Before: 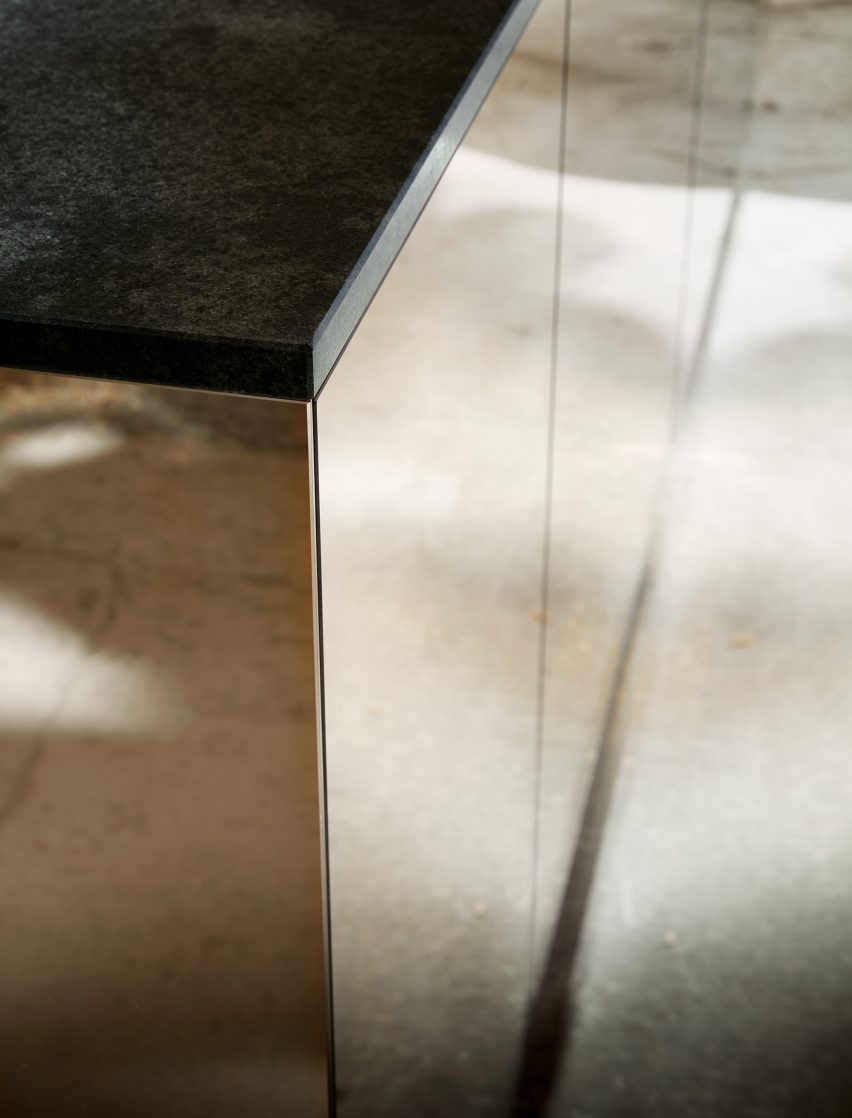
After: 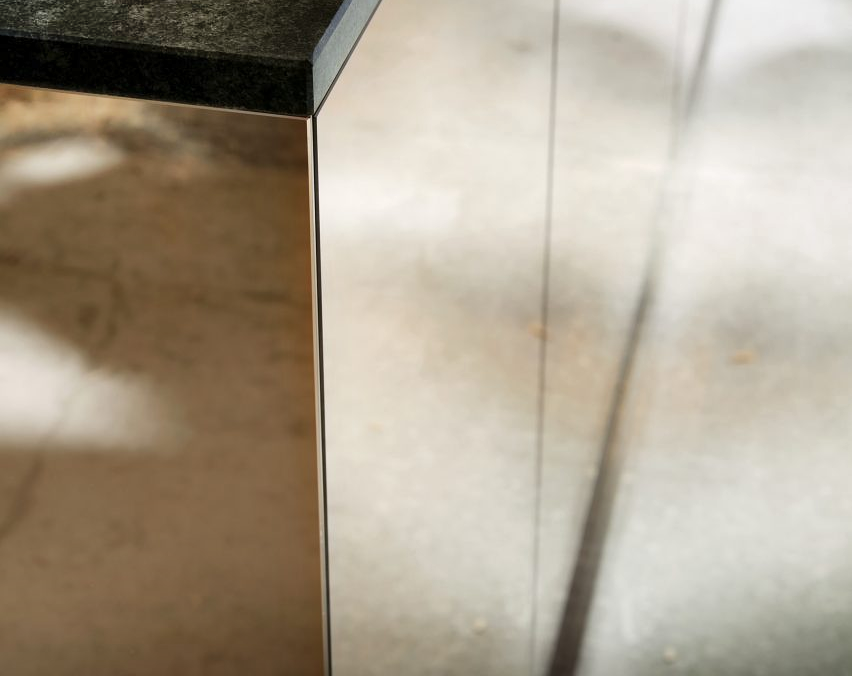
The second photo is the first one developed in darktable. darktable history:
crop and rotate: top 25.481%, bottom 14.005%
shadows and highlights: shadows 76.51, highlights -23.22, soften with gaussian
